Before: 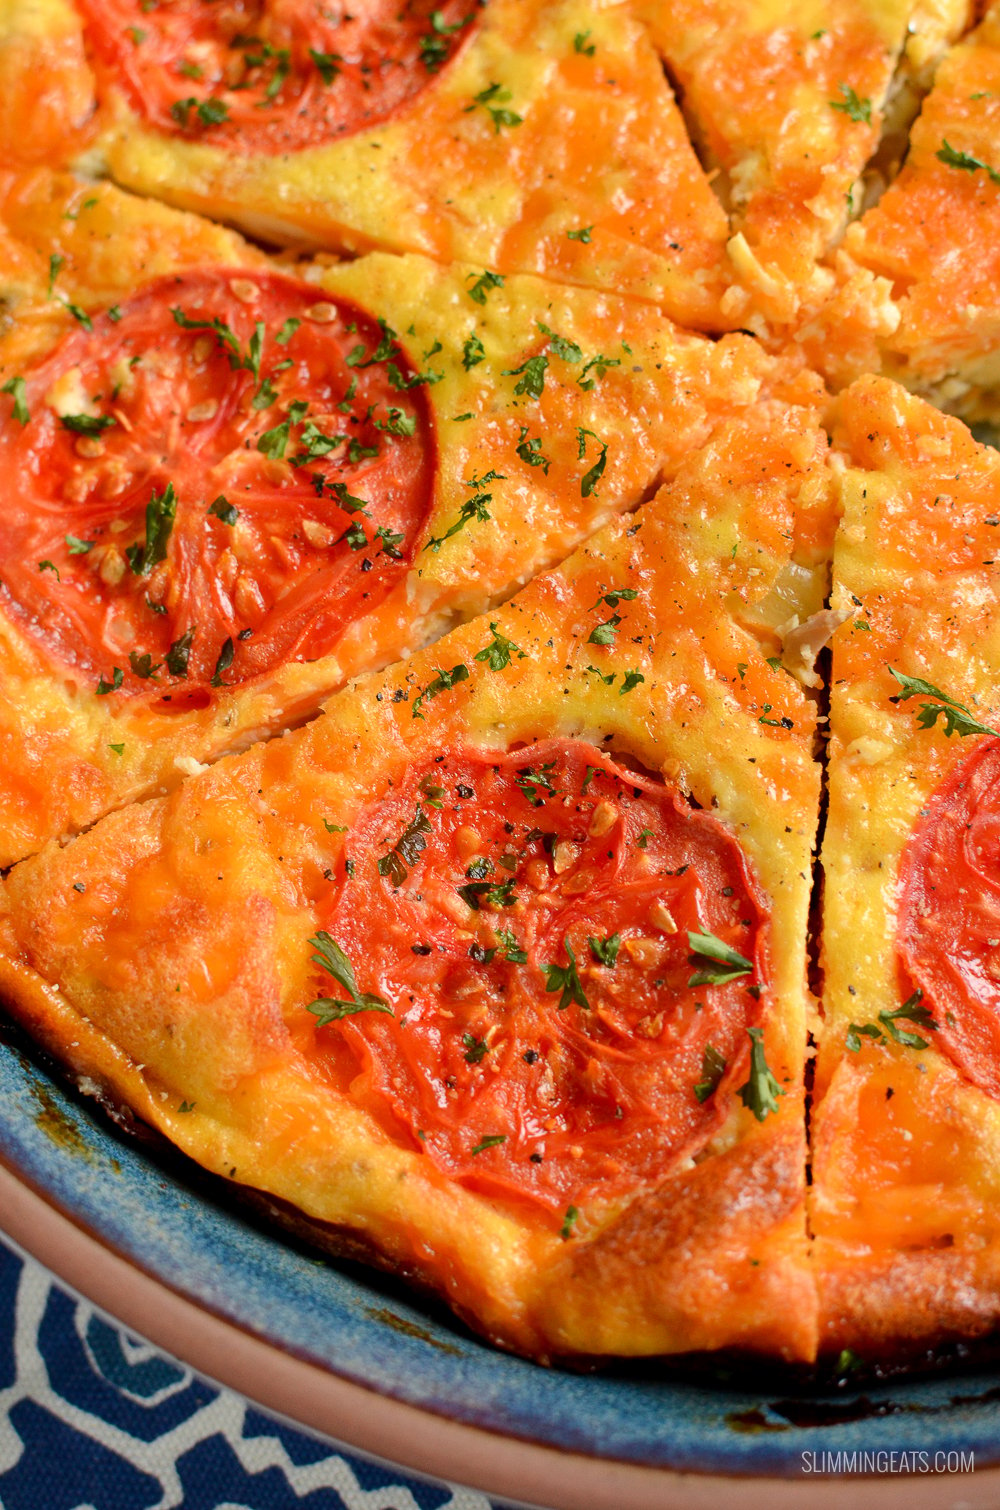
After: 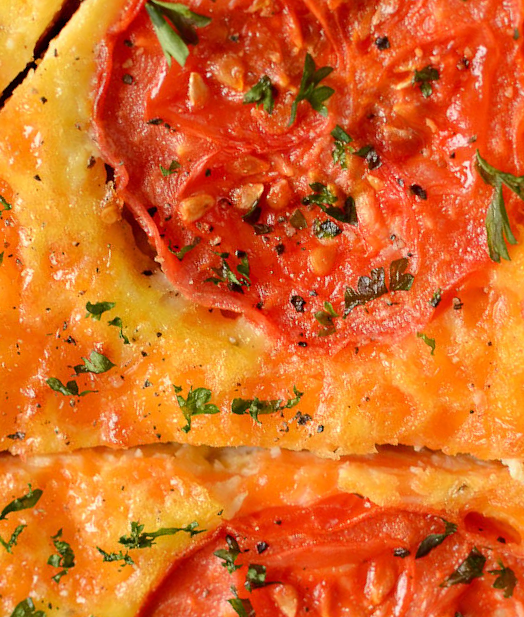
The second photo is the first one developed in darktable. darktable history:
crop and rotate: angle 148.07°, left 9.106%, top 15.593%, right 4.426%, bottom 17.094%
